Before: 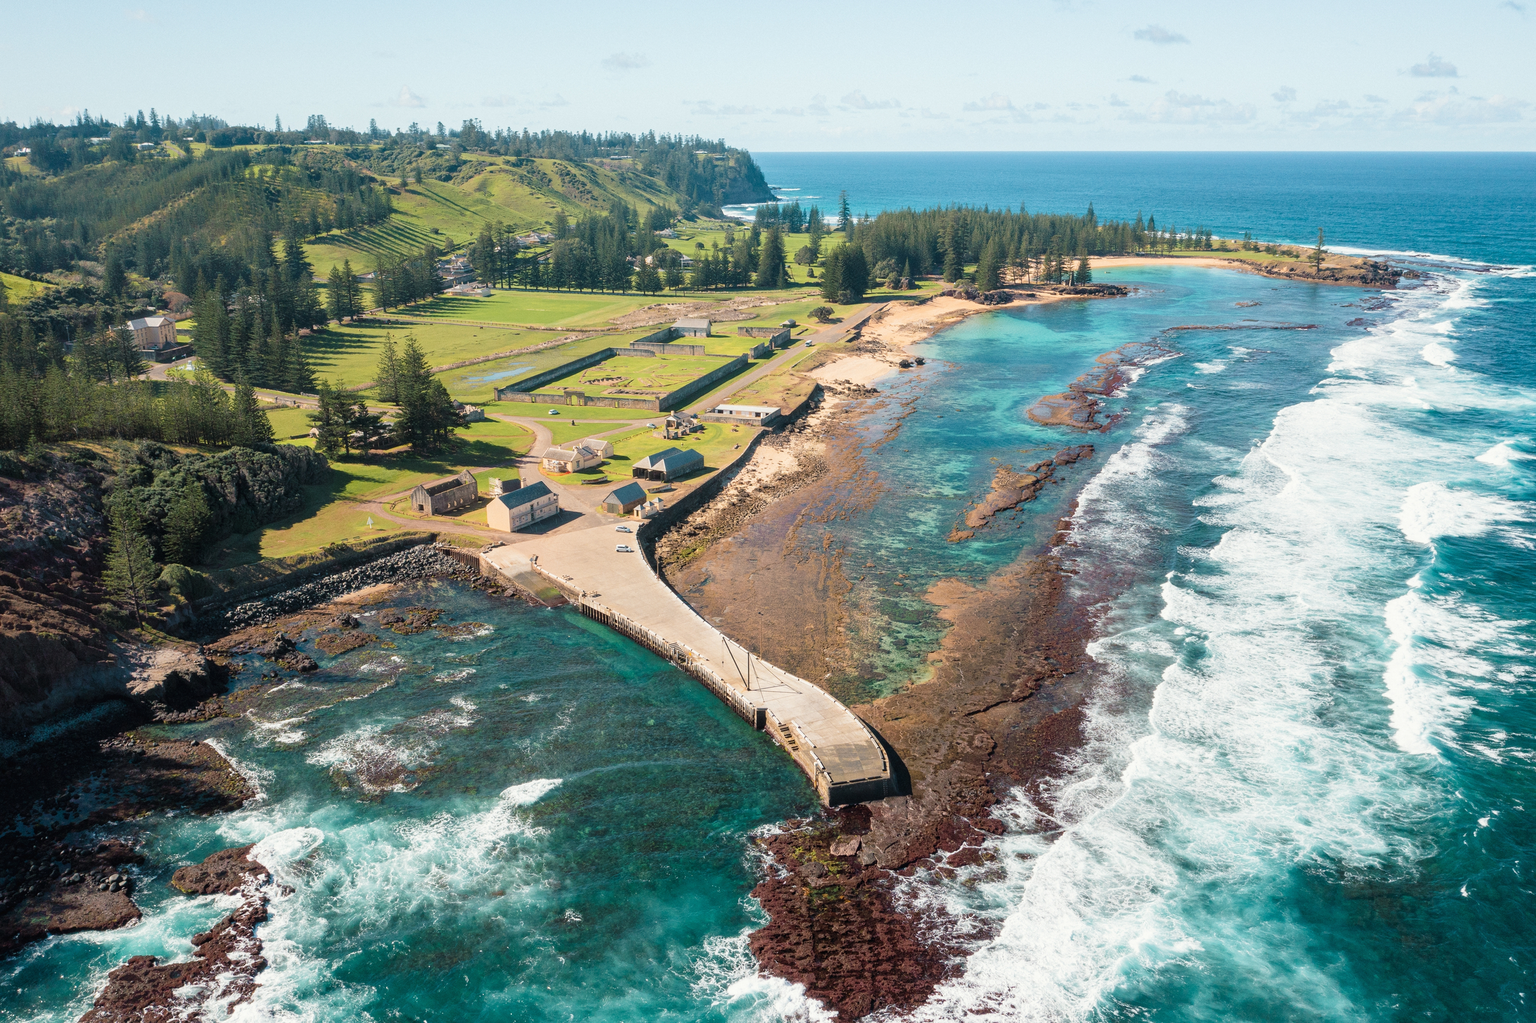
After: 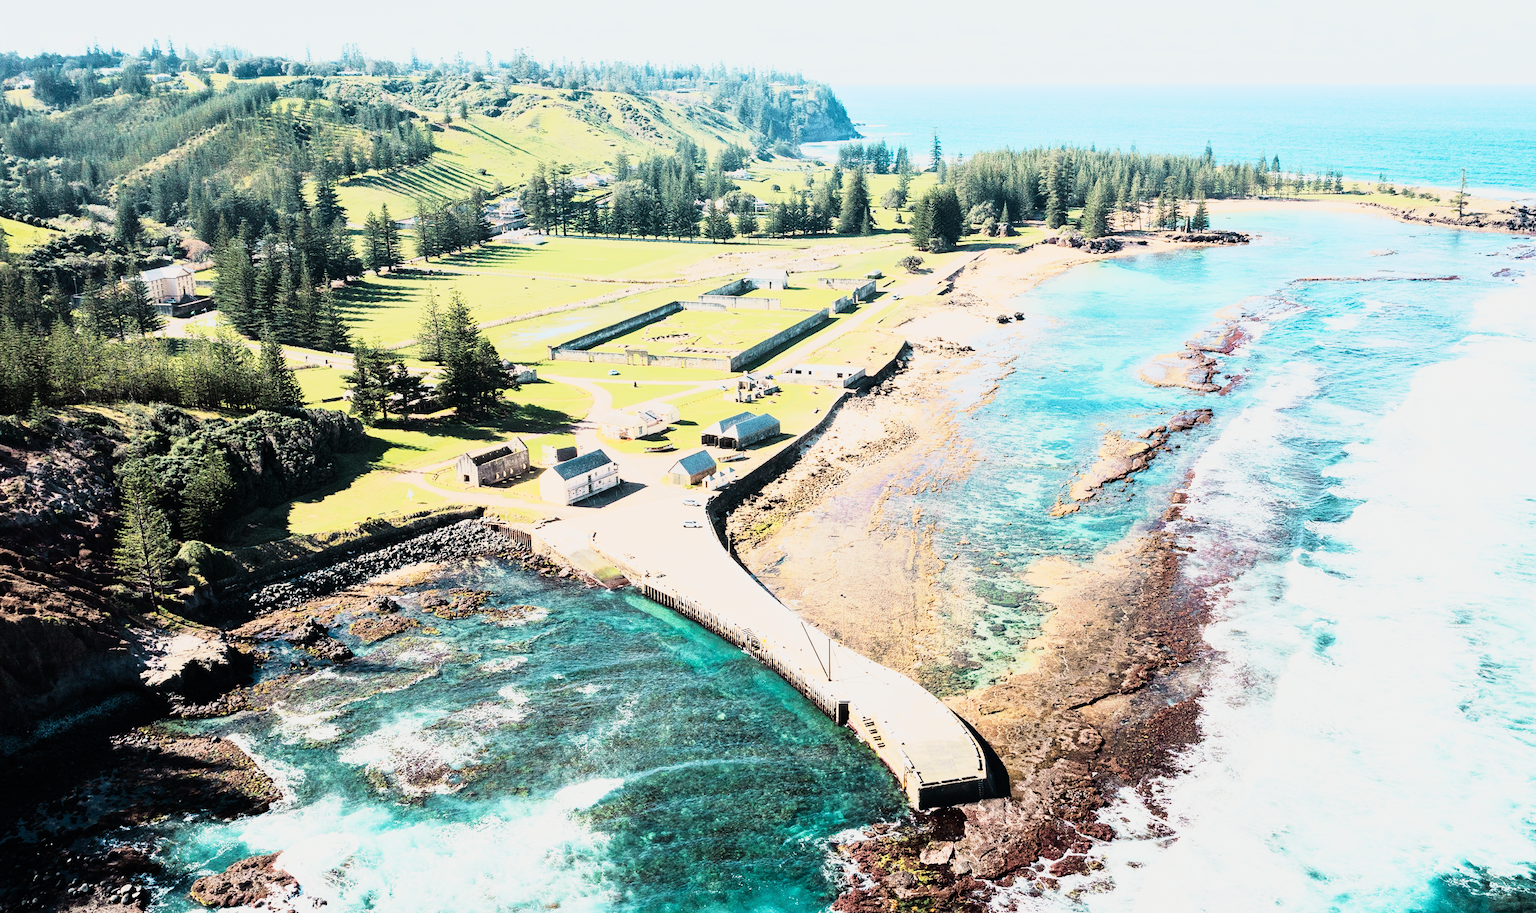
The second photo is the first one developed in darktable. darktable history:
crop: top 7.49%, right 9.717%, bottom 11.943%
base curve: curves: ch0 [(0, 0) (0.088, 0.125) (0.176, 0.251) (0.354, 0.501) (0.613, 0.749) (1, 0.877)], preserve colors none
rgb curve: curves: ch0 [(0, 0) (0.21, 0.15) (0.24, 0.21) (0.5, 0.75) (0.75, 0.96) (0.89, 0.99) (1, 1)]; ch1 [(0, 0.02) (0.21, 0.13) (0.25, 0.2) (0.5, 0.67) (0.75, 0.9) (0.89, 0.97) (1, 1)]; ch2 [(0, 0.02) (0.21, 0.13) (0.25, 0.2) (0.5, 0.67) (0.75, 0.9) (0.89, 0.97) (1, 1)], compensate middle gray true
